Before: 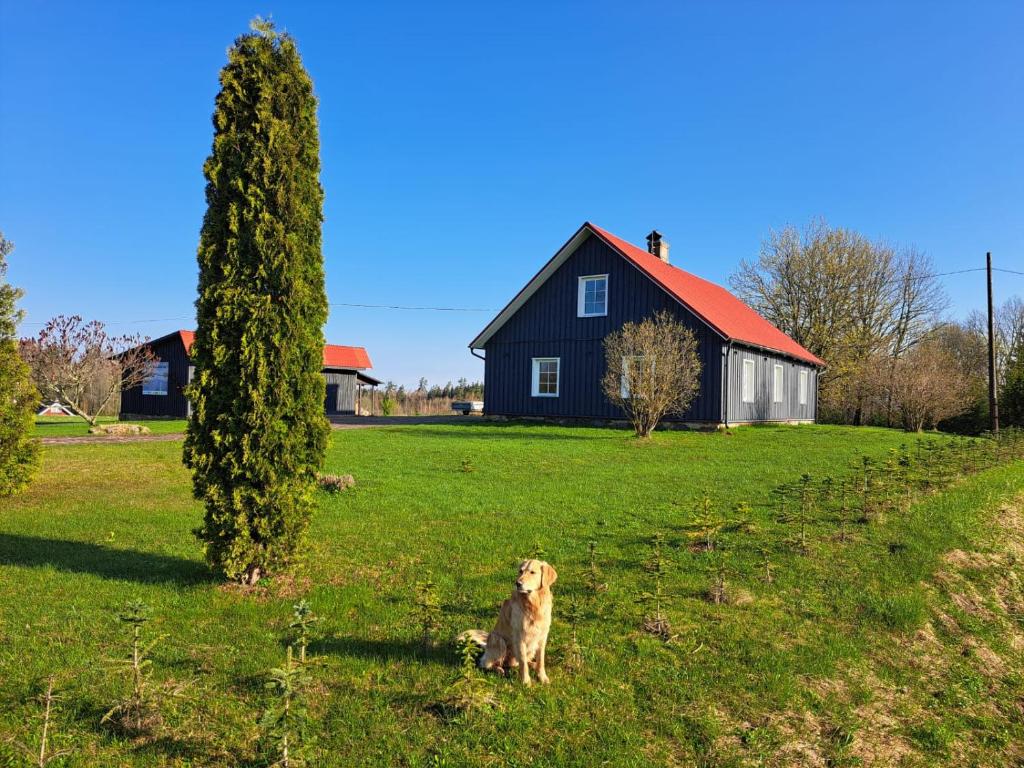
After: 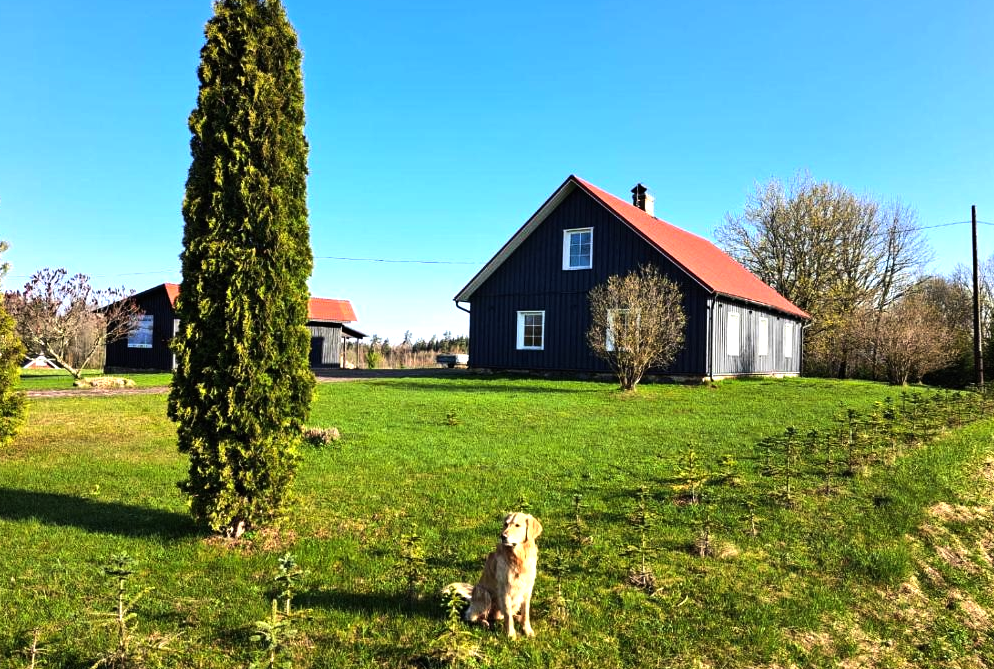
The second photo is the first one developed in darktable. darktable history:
tone equalizer: -8 EV -1.08 EV, -7 EV -1.01 EV, -6 EV -0.867 EV, -5 EV -0.578 EV, -3 EV 0.578 EV, -2 EV 0.867 EV, -1 EV 1.01 EV, +0 EV 1.08 EV, edges refinement/feathering 500, mask exposure compensation -1.57 EV, preserve details no
crop: left 1.507%, top 6.147%, right 1.379%, bottom 6.637%
